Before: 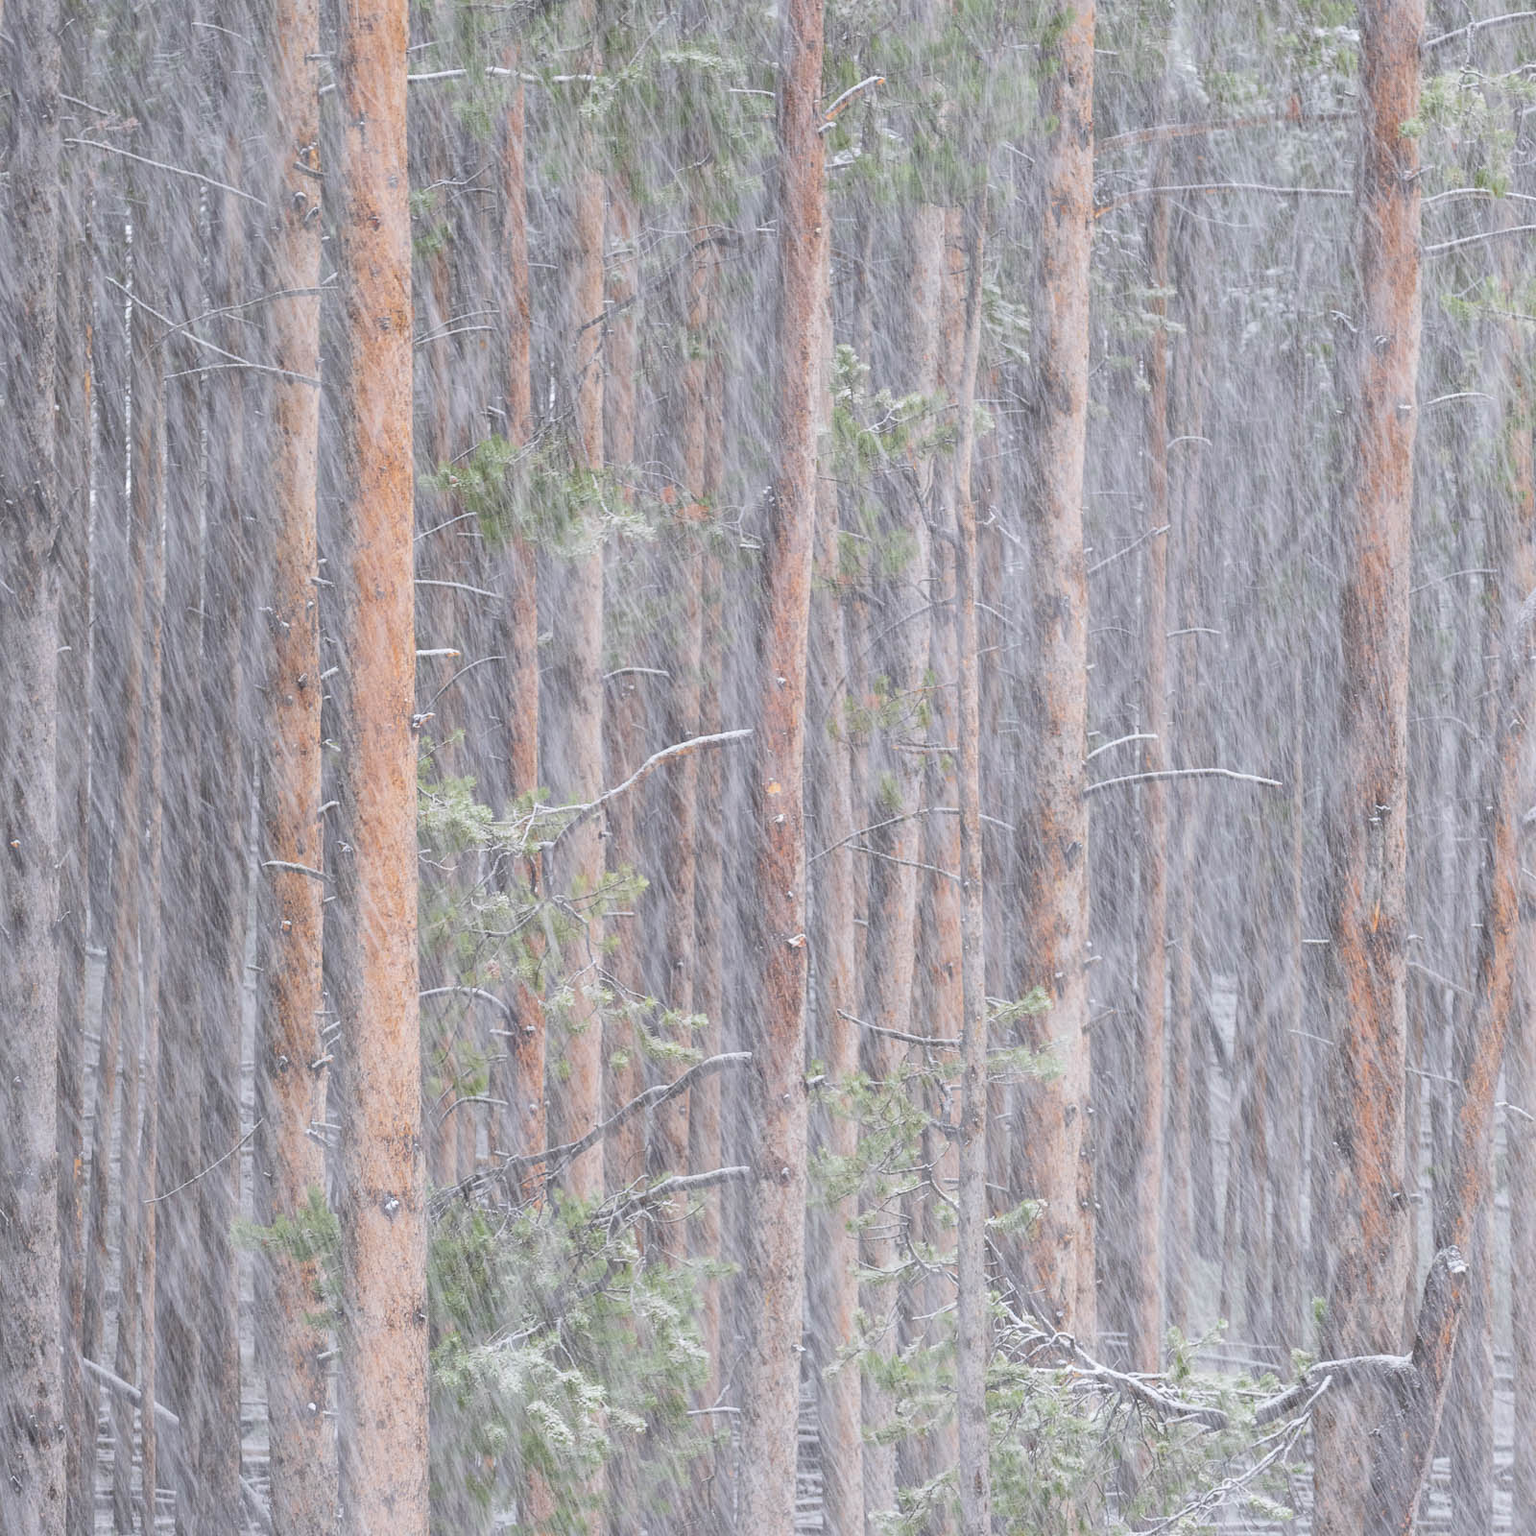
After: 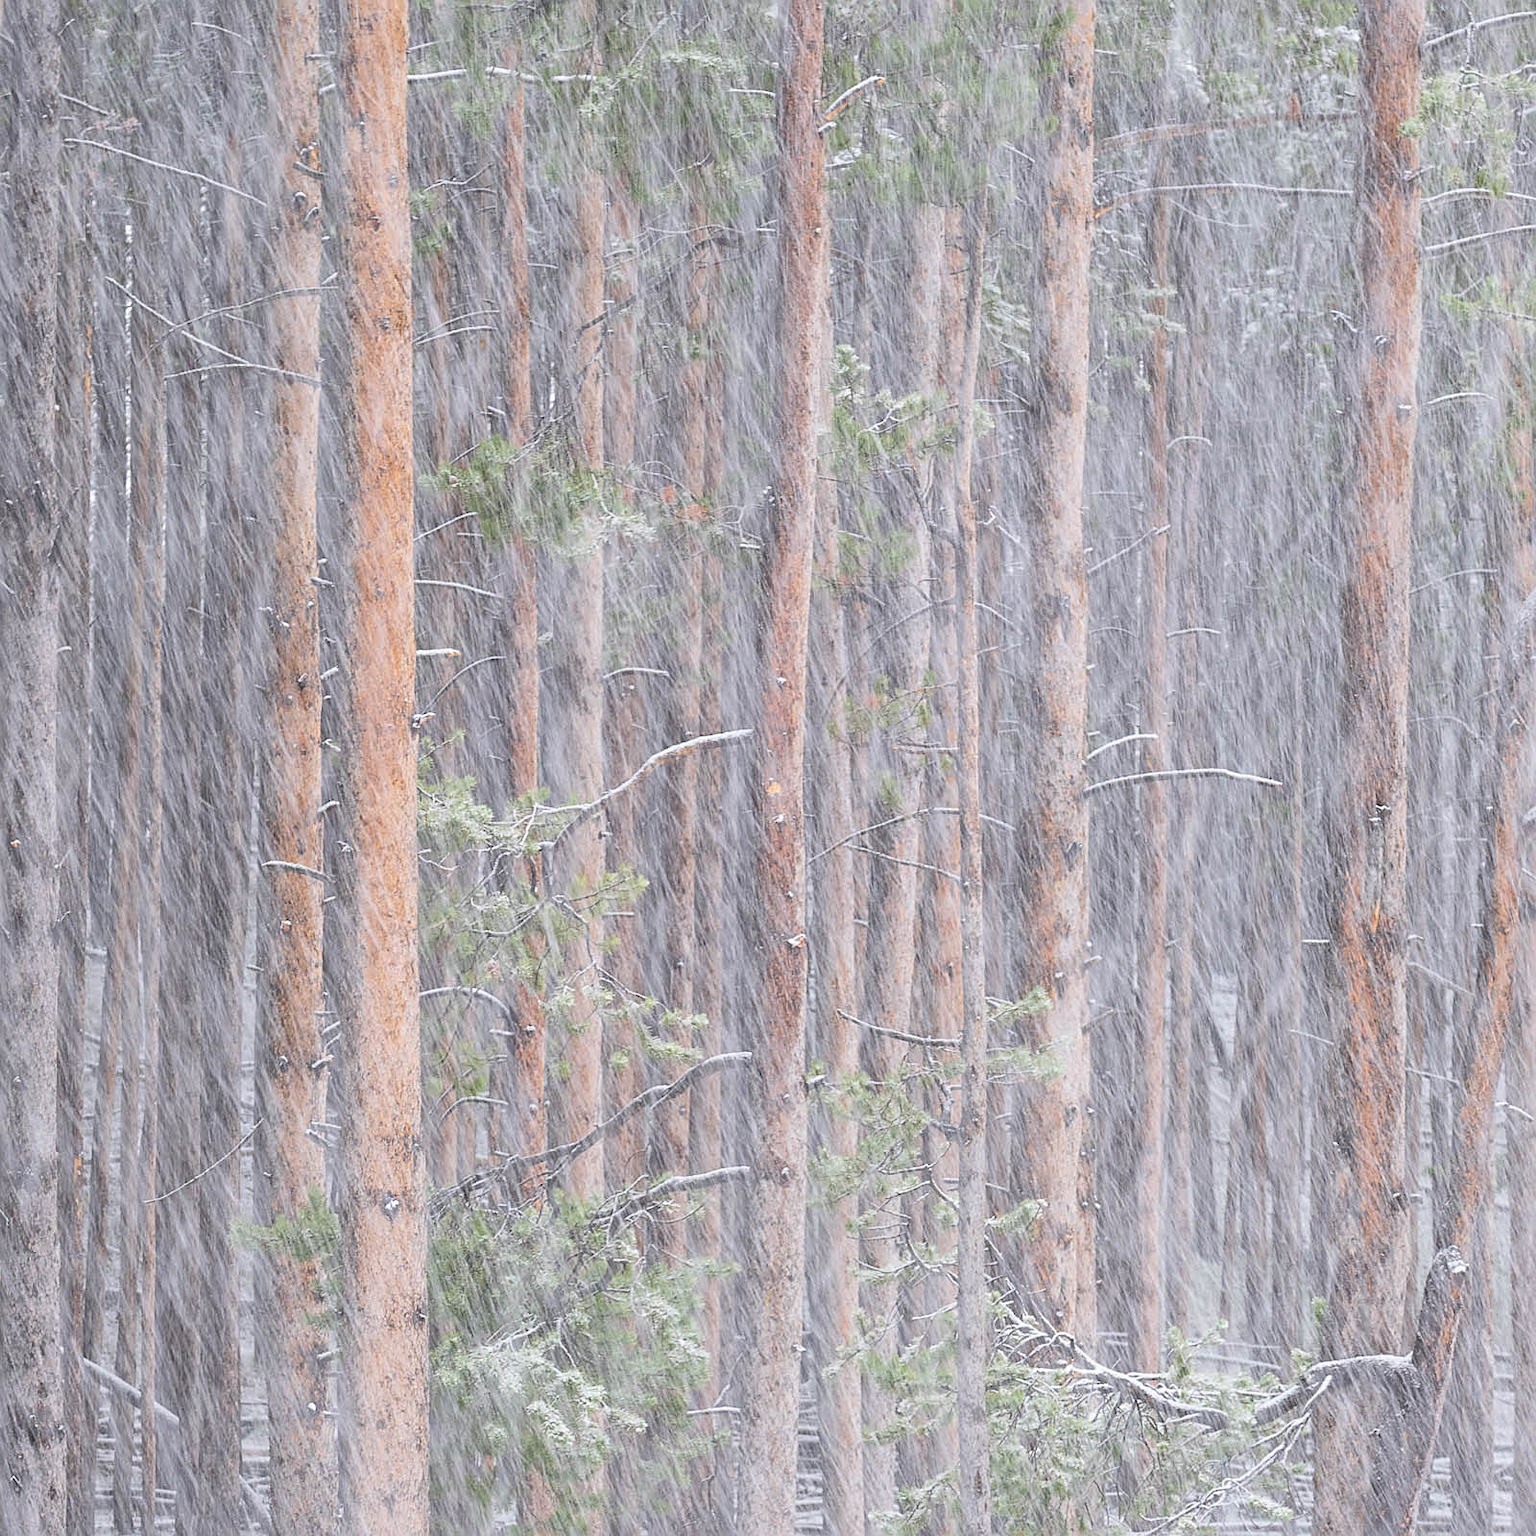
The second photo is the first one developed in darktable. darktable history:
contrast brightness saturation: contrast 0.104, brightness 0.024, saturation 0.023
sharpen: on, module defaults
